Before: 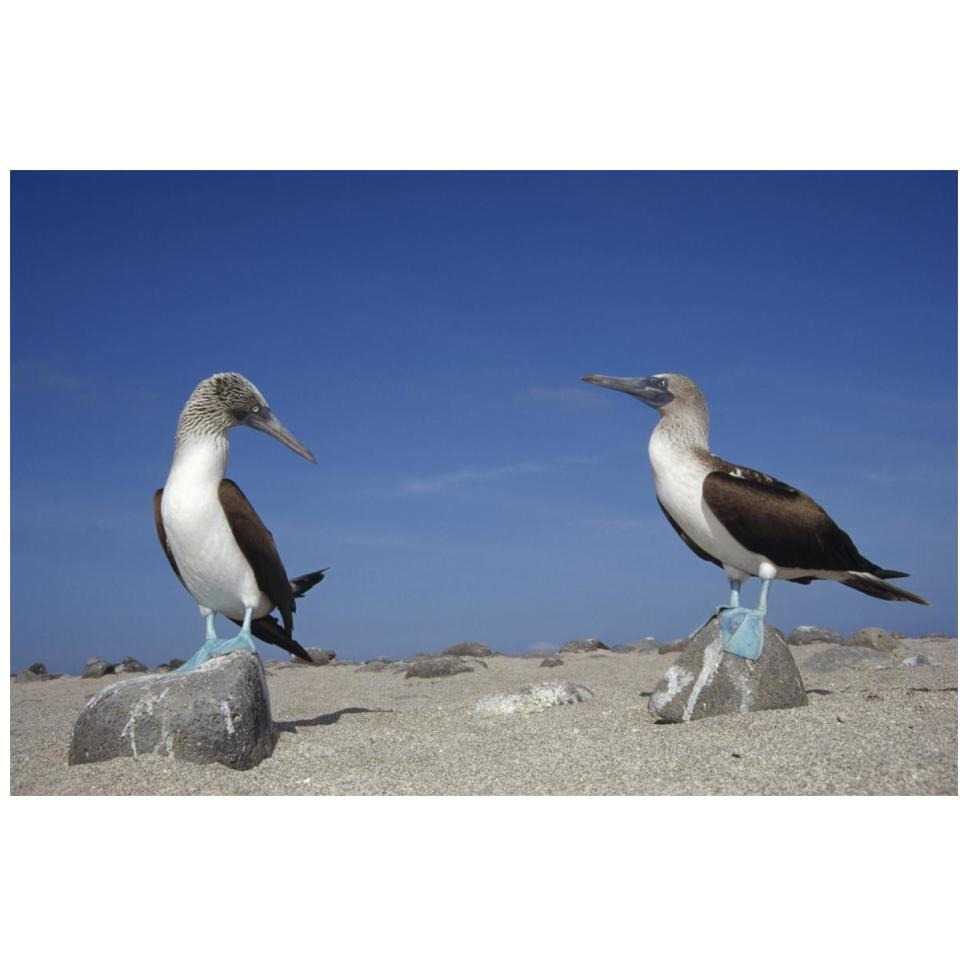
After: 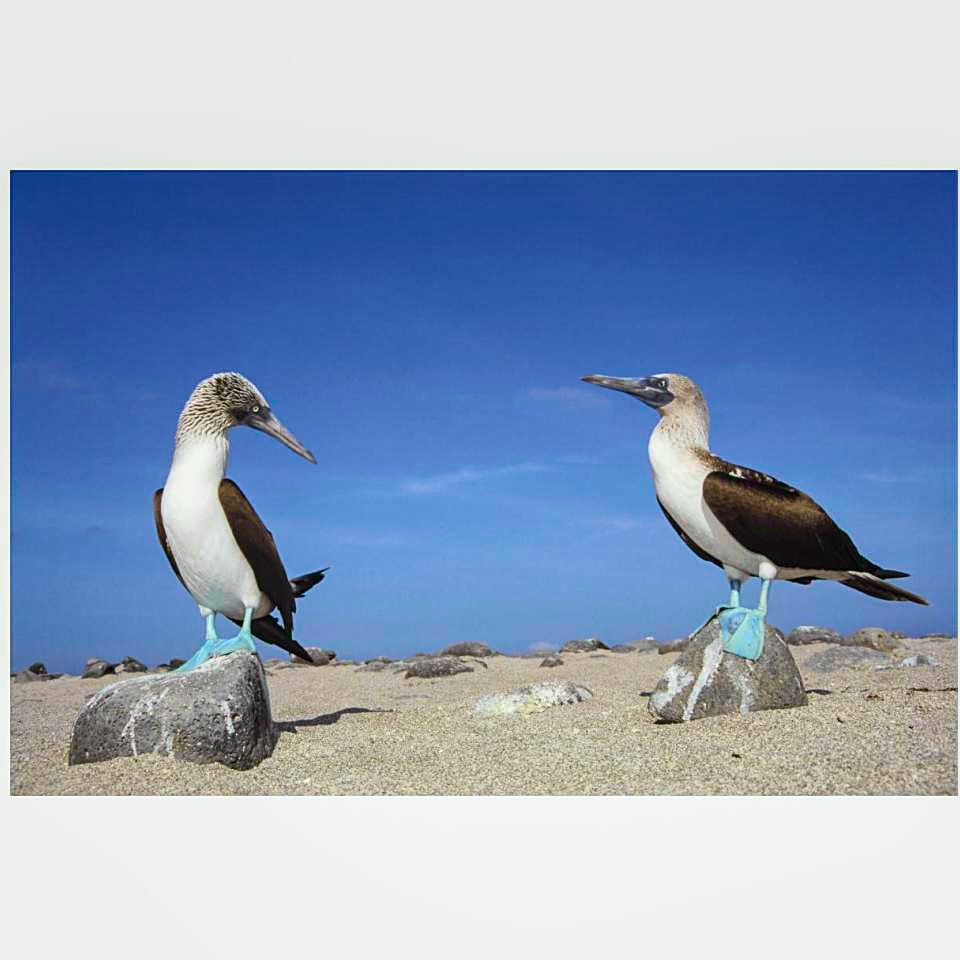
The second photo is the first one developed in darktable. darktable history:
local contrast: on, module defaults
shadows and highlights: shadows 25.06, white point adjustment -2.82, highlights -29.92
tone curve: curves: ch0 [(0, 0.003) (0.044, 0.032) (0.12, 0.089) (0.197, 0.168) (0.281, 0.273) (0.468, 0.548) (0.588, 0.71) (0.701, 0.815) (0.86, 0.922) (1, 0.982)]; ch1 [(0, 0) (0.247, 0.215) (0.433, 0.382) (0.466, 0.426) (0.493, 0.481) (0.501, 0.5) (0.517, 0.524) (0.557, 0.582) (0.598, 0.651) (0.671, 0.735) (0.796, 0.85) (1, 1)]; ch2 [(0, 0) (0.249, 0.216) (0.357, 0.317) (0.448, 0.432) (0.478, 0.492) (0.498, 0.499) (0.517, 0.53) (0.537, 0.57) (0.569, 0.623) (0.61, 0.663) (0.706, 0.75) (0.808, 0.809) (0.991, 0.968)], color space Lab, independent channels, preserve colors none
sharpen: on, module defaults
